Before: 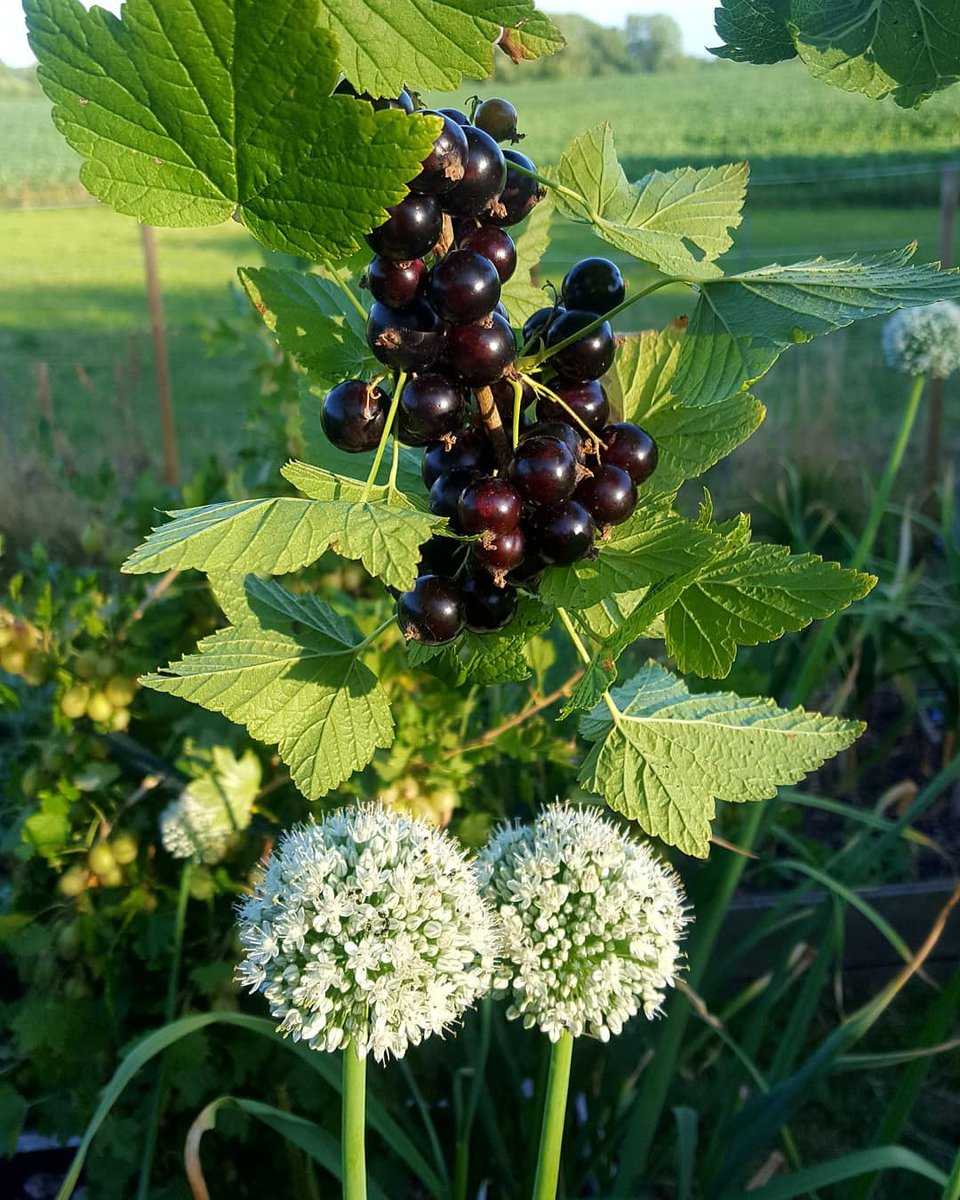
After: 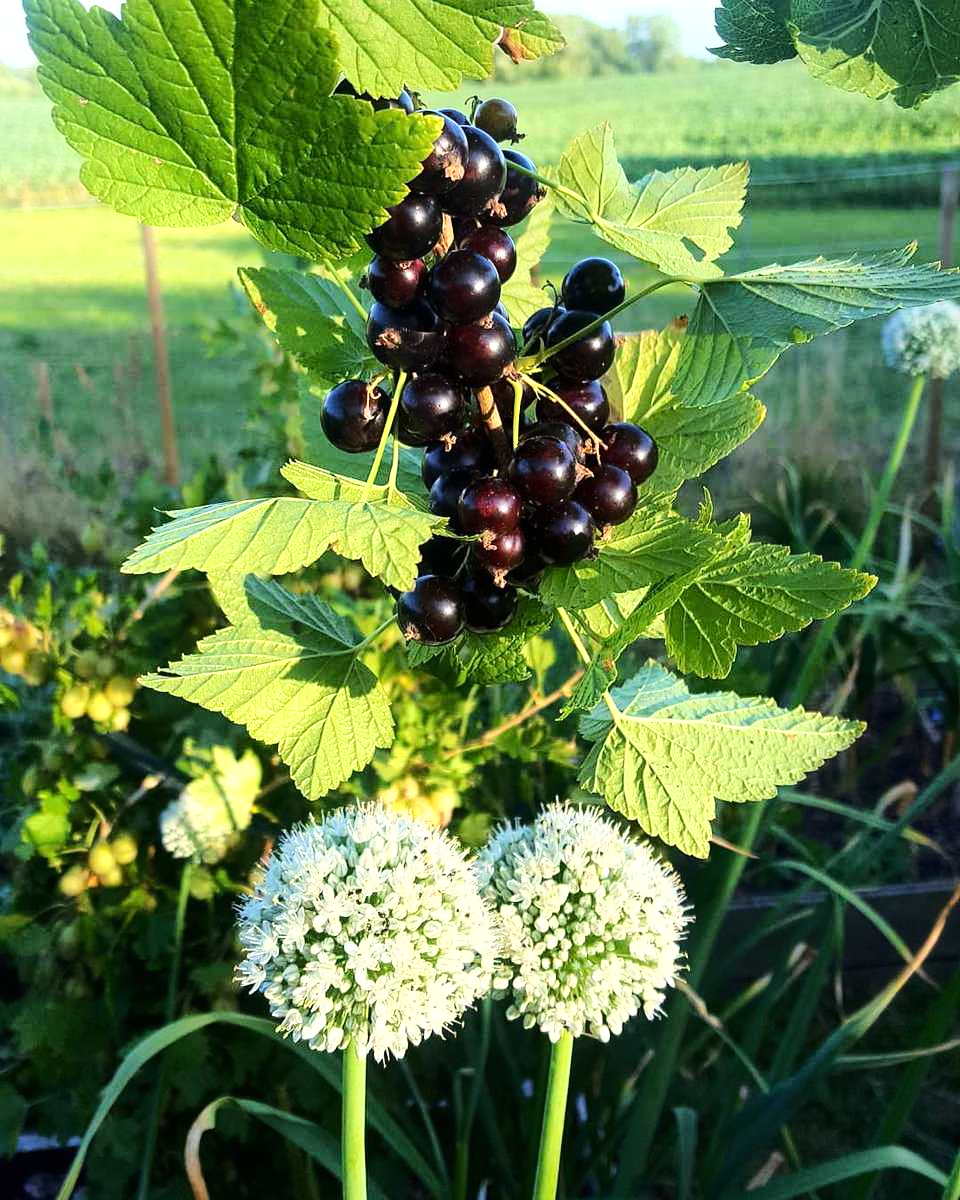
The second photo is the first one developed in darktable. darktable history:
base curve: curves: ch0 [(0, 0) (0.028, 0.03) (0.121, 0.232) (0.46, 0.748) (0.859, 0.968) (1, 1)], preserve colors average RGB
